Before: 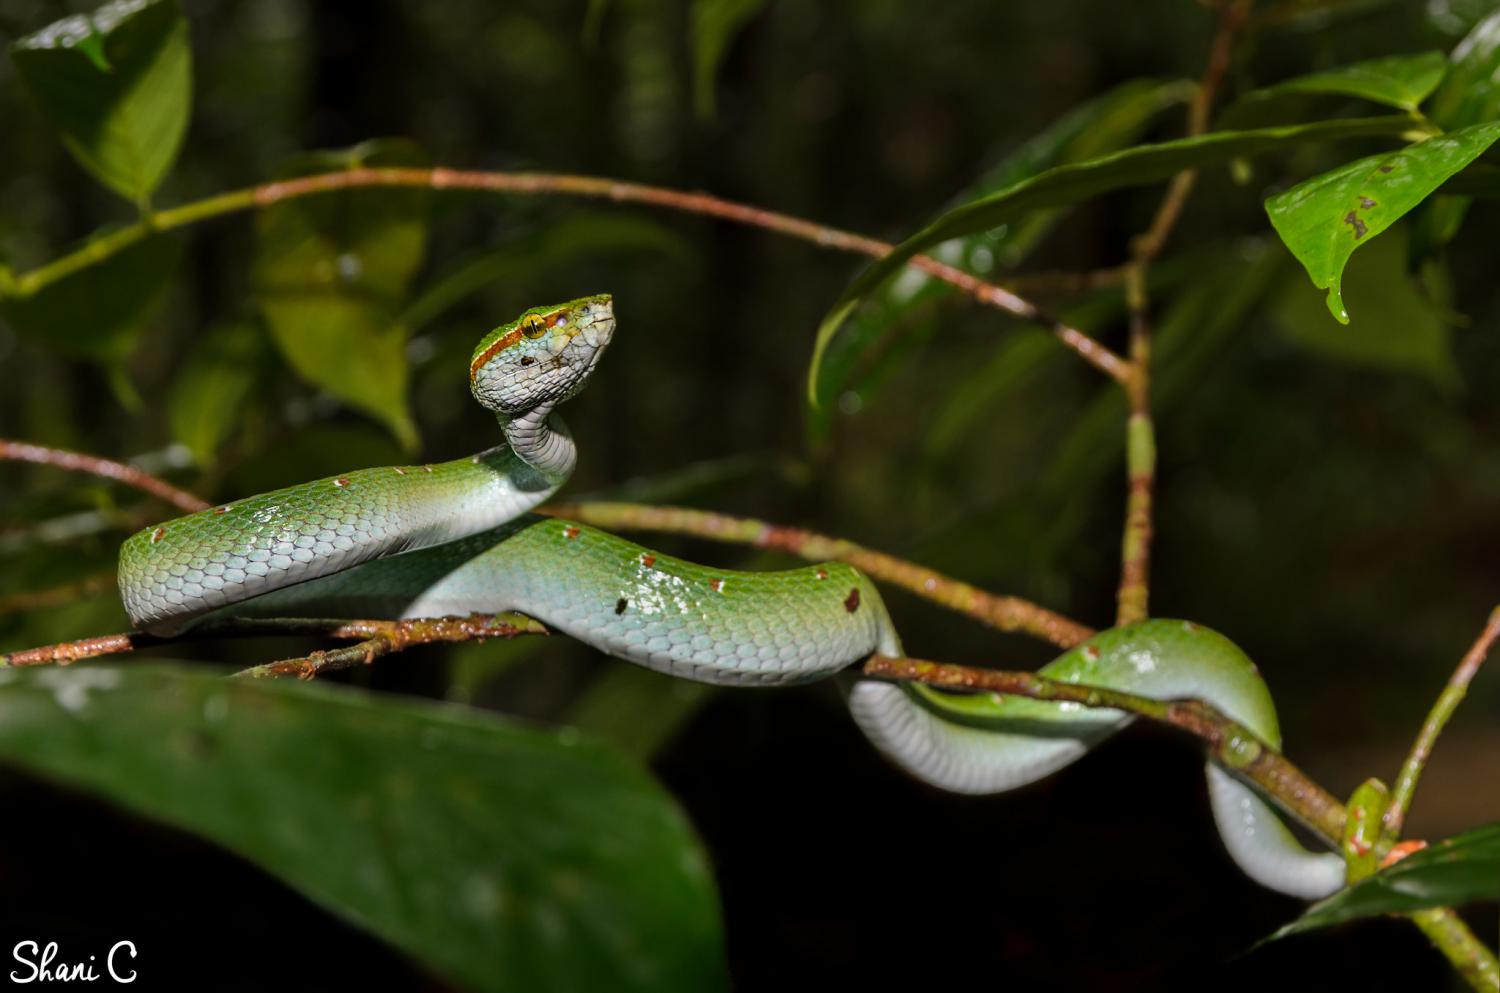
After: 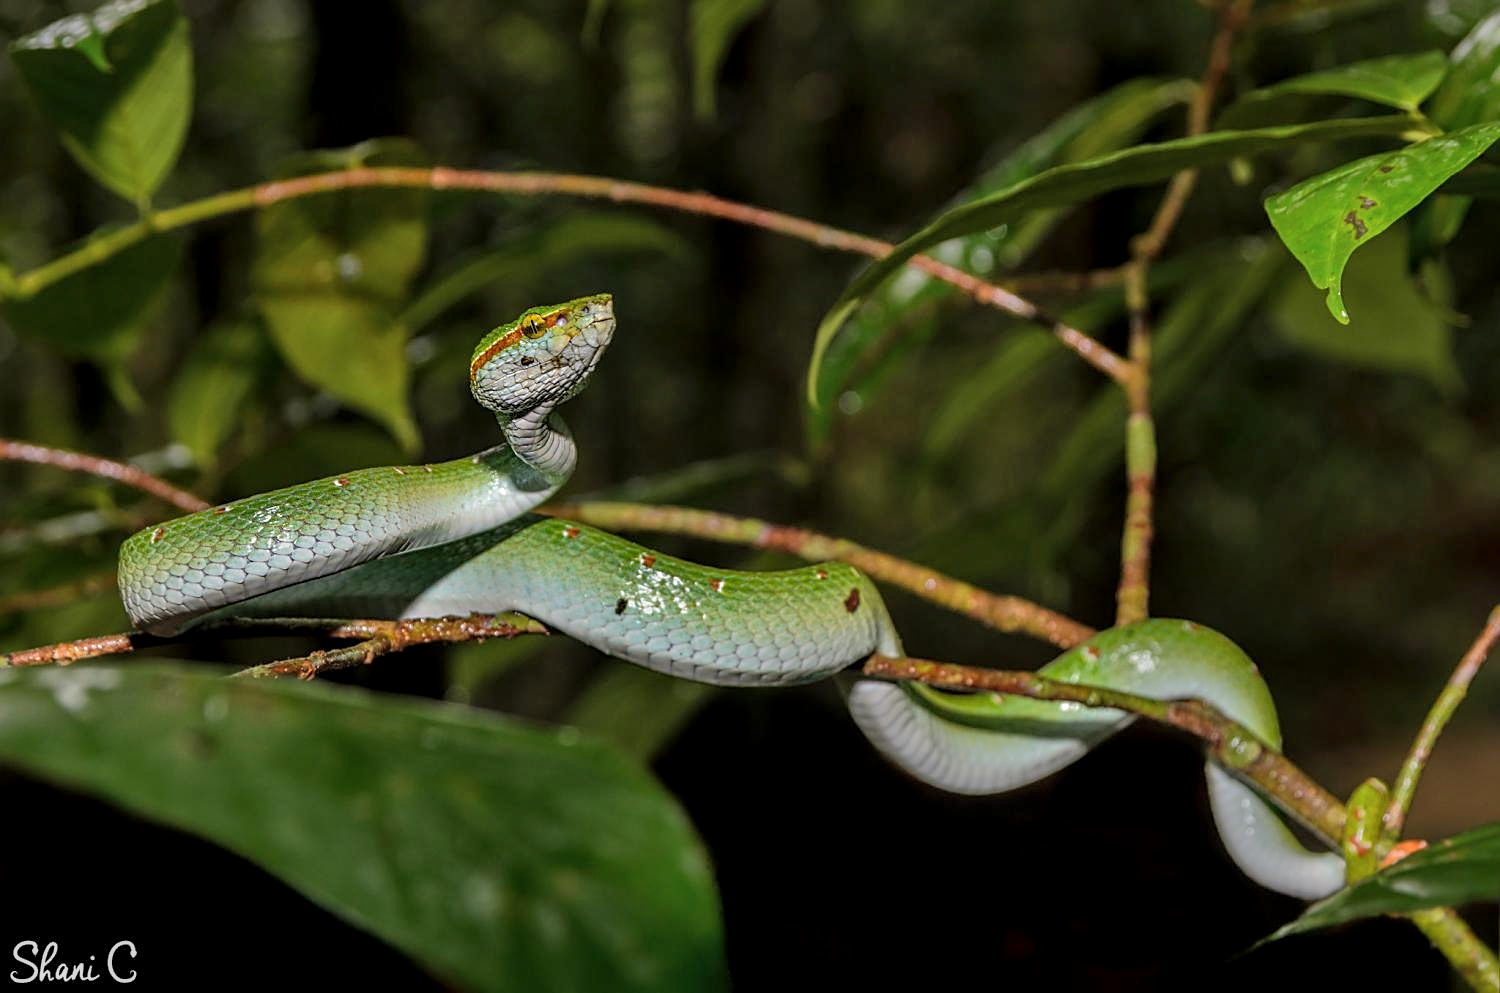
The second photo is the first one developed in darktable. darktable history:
local contrast: detail 130%
shadows and highlights: shadows 40, highlights -60
sharpen: on, module defaults
